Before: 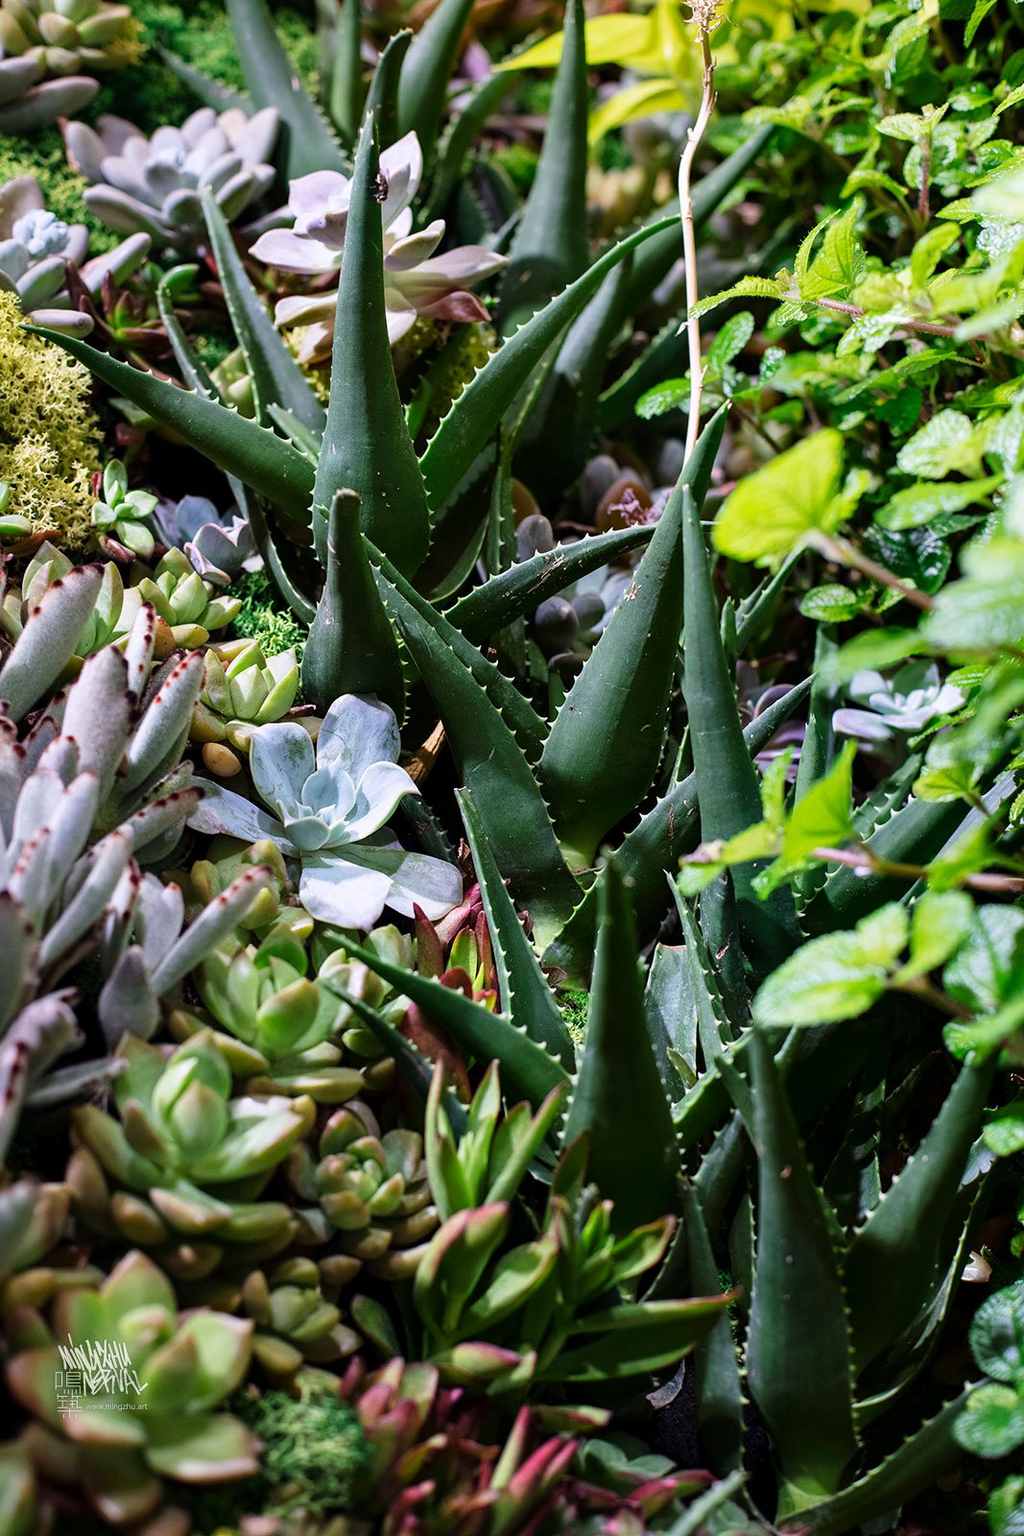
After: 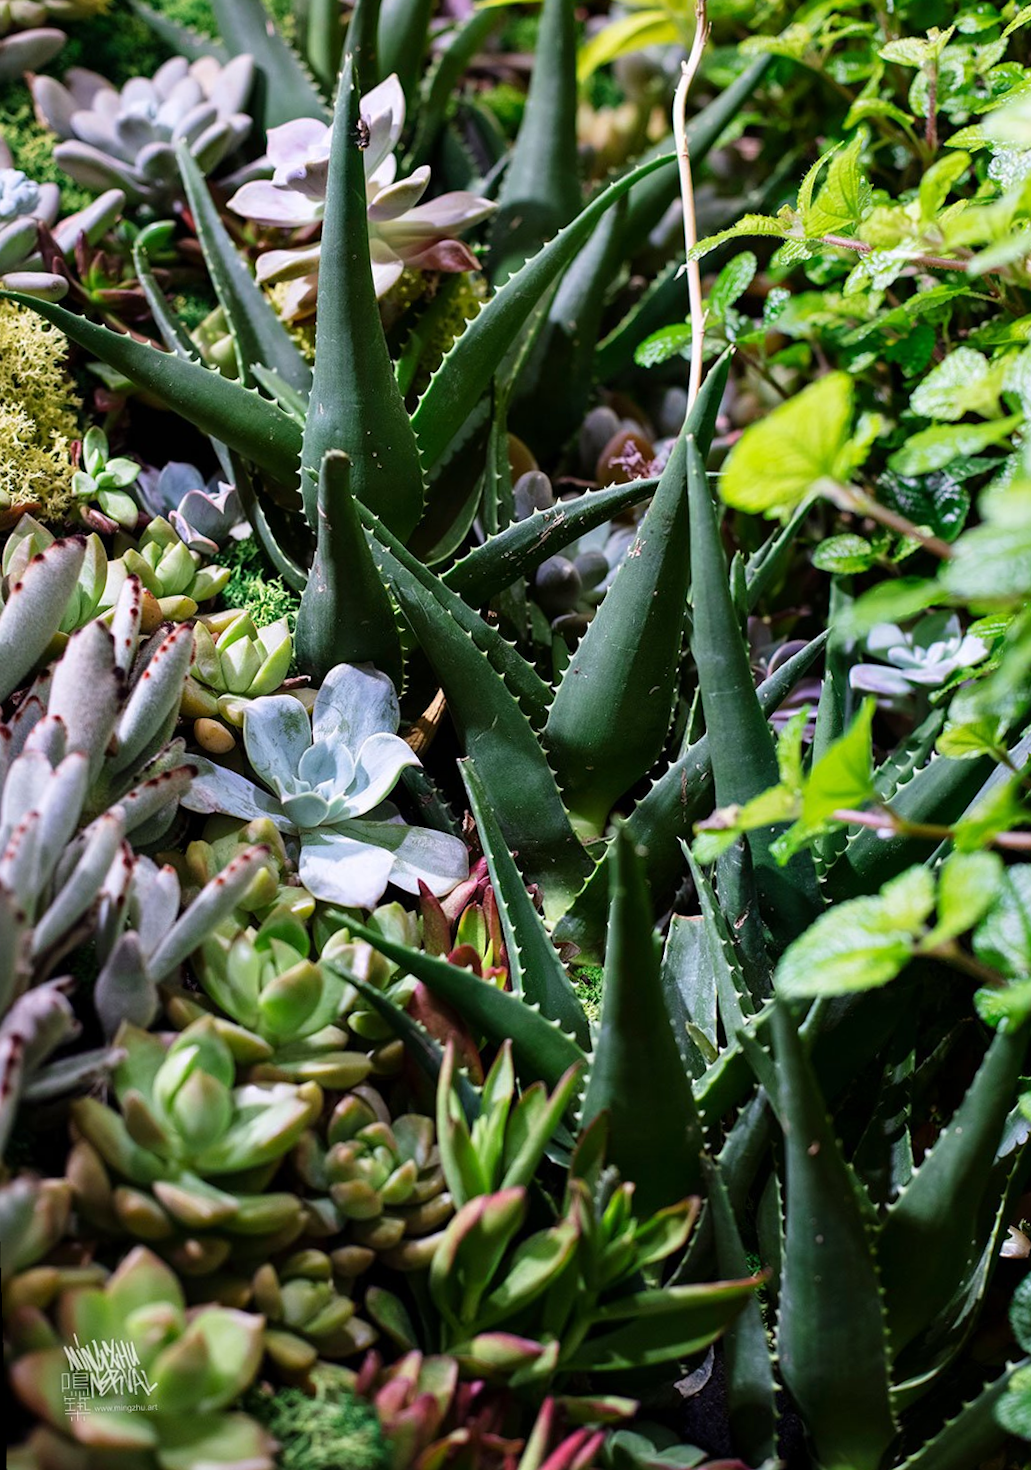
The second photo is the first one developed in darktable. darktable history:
crop and rotate: angle -0.5°
rotate and perspective: rotation -2.12°, lens shift (vertical) 0.009, lens shift (horizontal) -0.008, automatic cropping original format, crop left 0.036, crop right 0.964, crop top 0.05, crop bottom 0.959
